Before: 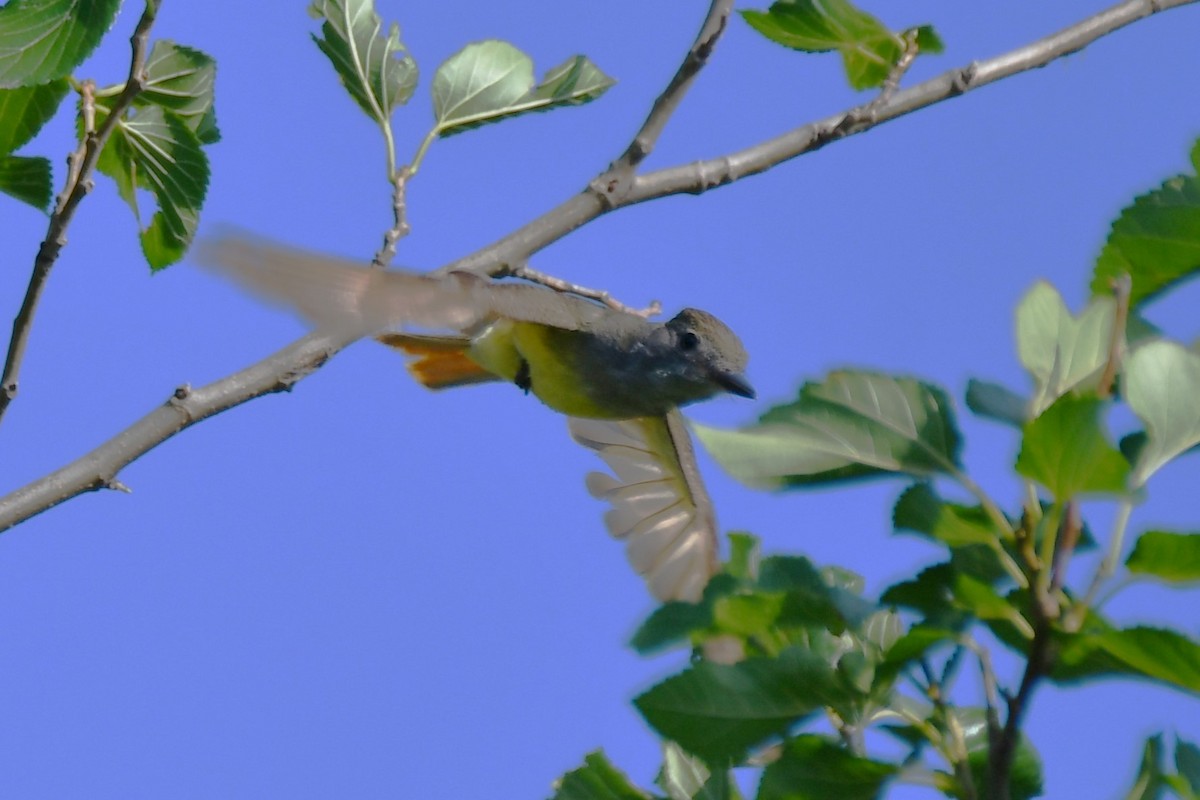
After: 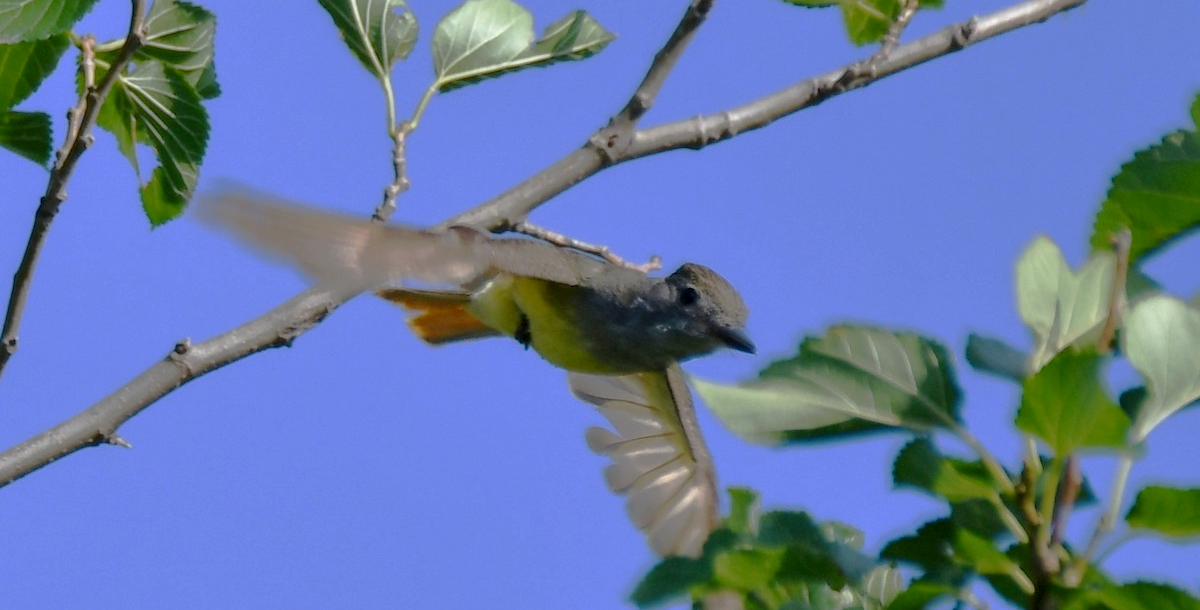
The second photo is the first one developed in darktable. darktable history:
crop: top 5.713%, bottom 18.018%
local contrast: on, module defaults
